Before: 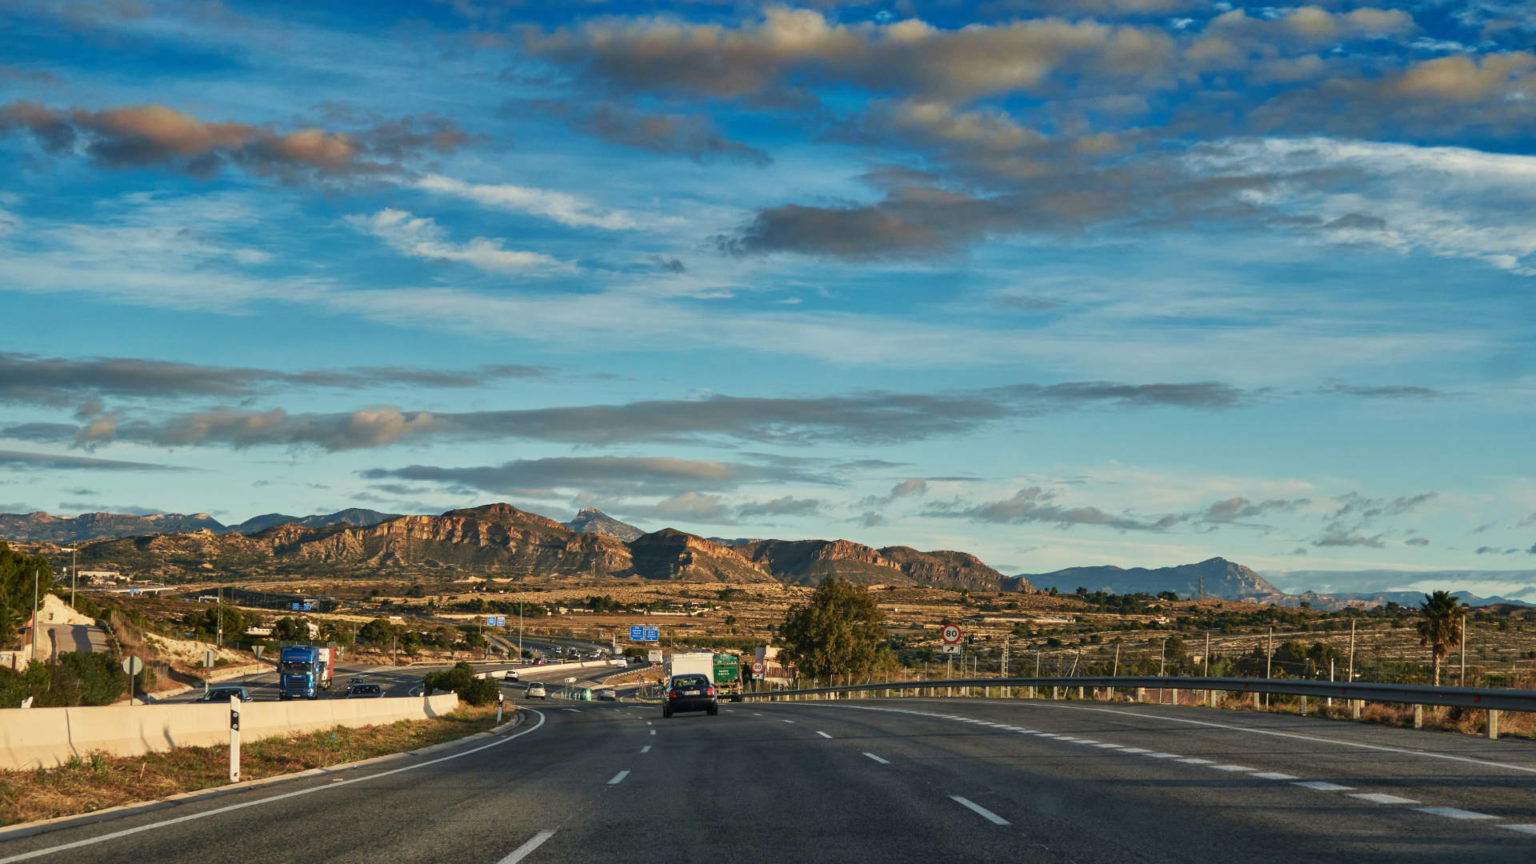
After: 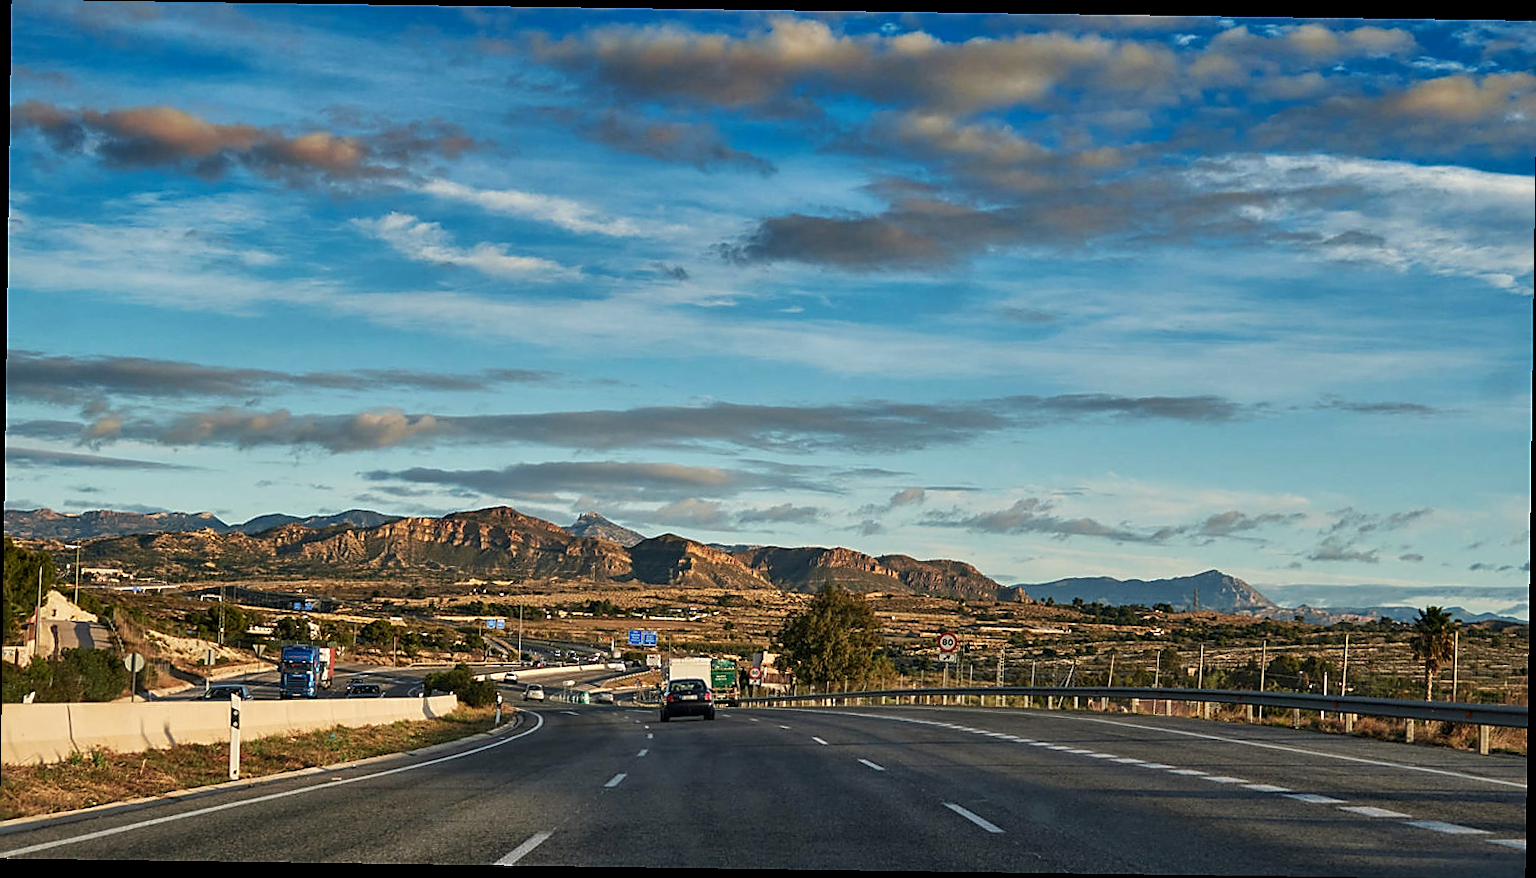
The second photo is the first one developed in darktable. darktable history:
white balance: red 1.004, blue 1.024
sharpen: radius 1.4, amount 1.25, threshold 0.7
rotate and perspective: rotation 0.8°, automatic cropping off
local contrast: highlights 100%, shadows 100%, detail 120%, midtone range 0.2
